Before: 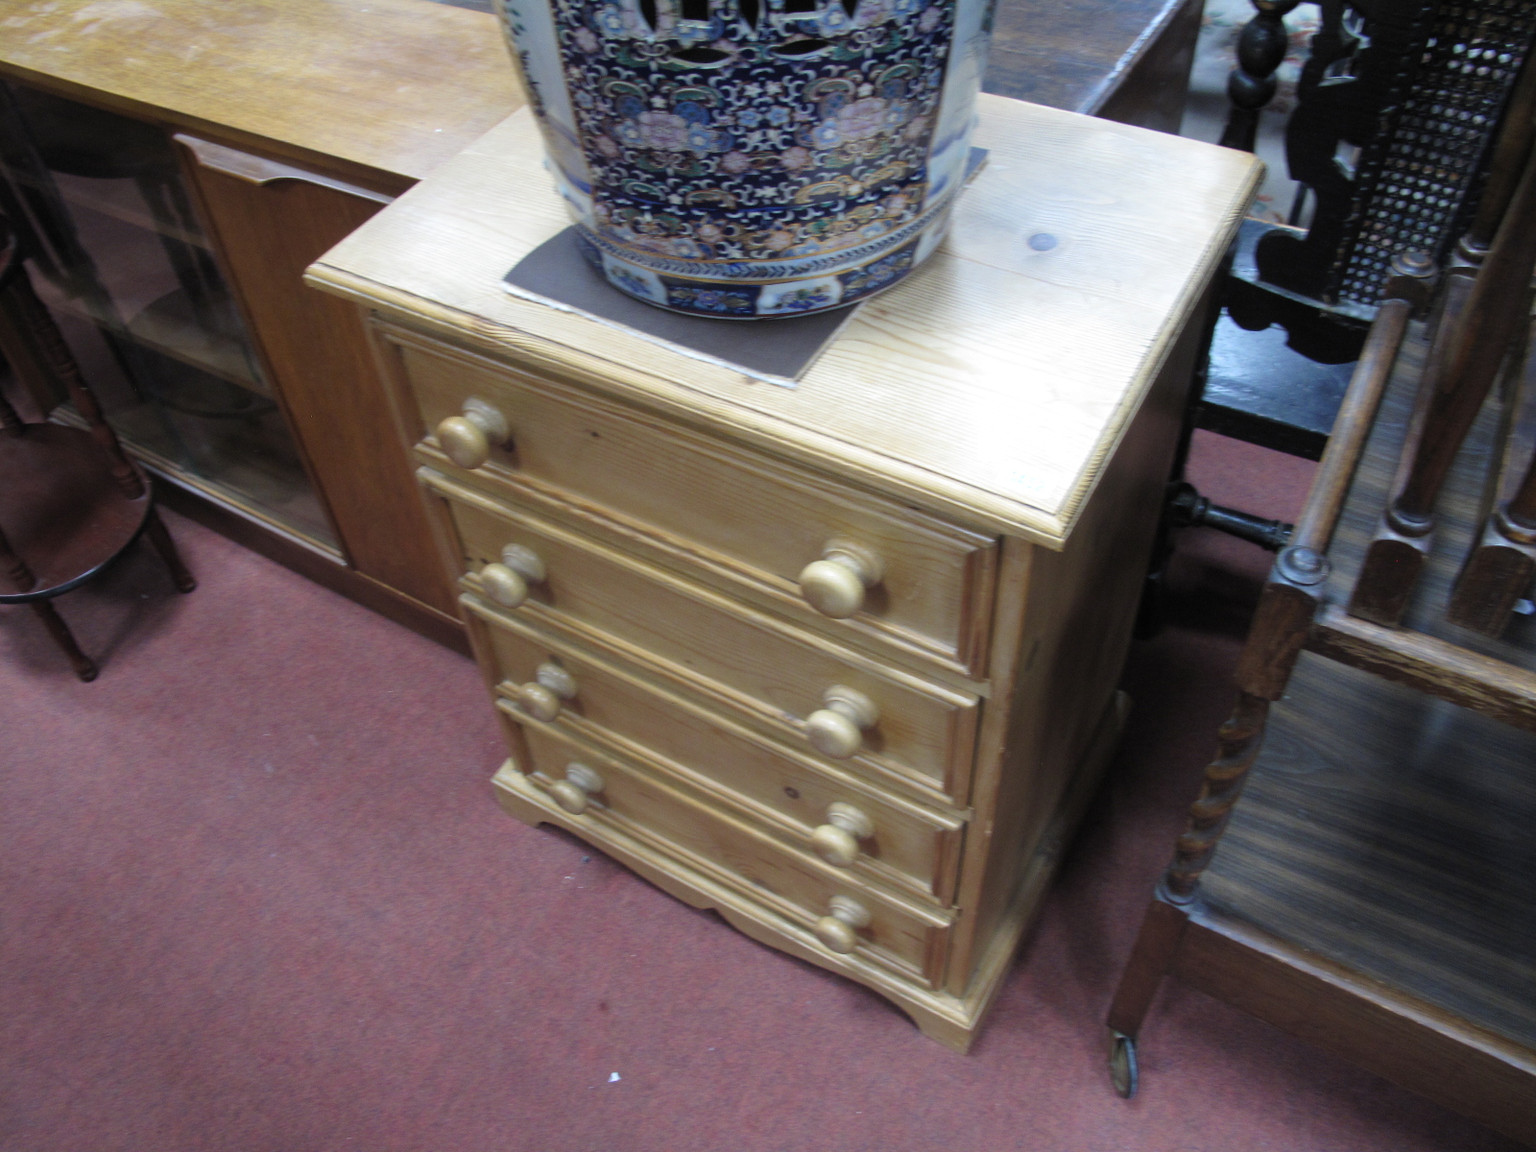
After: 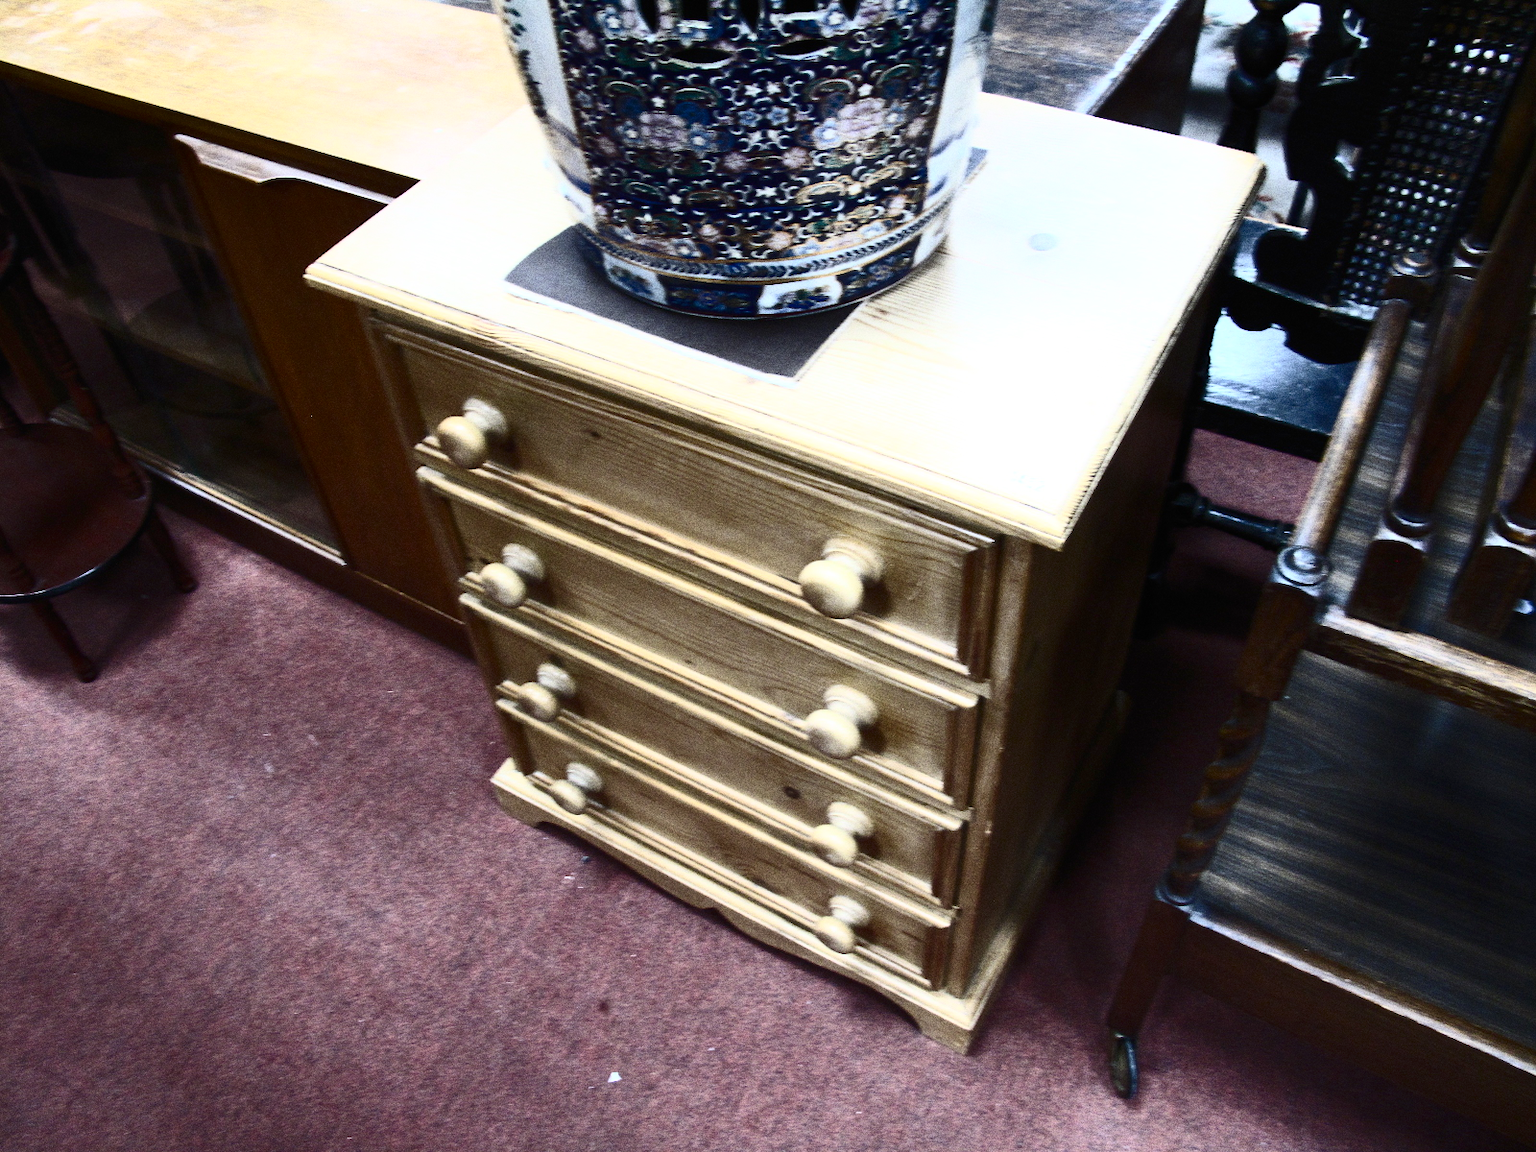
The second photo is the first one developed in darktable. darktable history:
grain: coarseness 0.09 ISO, strength 40%
contrast brightness saturation: contrast 0.93, brightness 0.2
shadows and highlights: shadows 37.27, highlights -28.18, soften with gaussian
